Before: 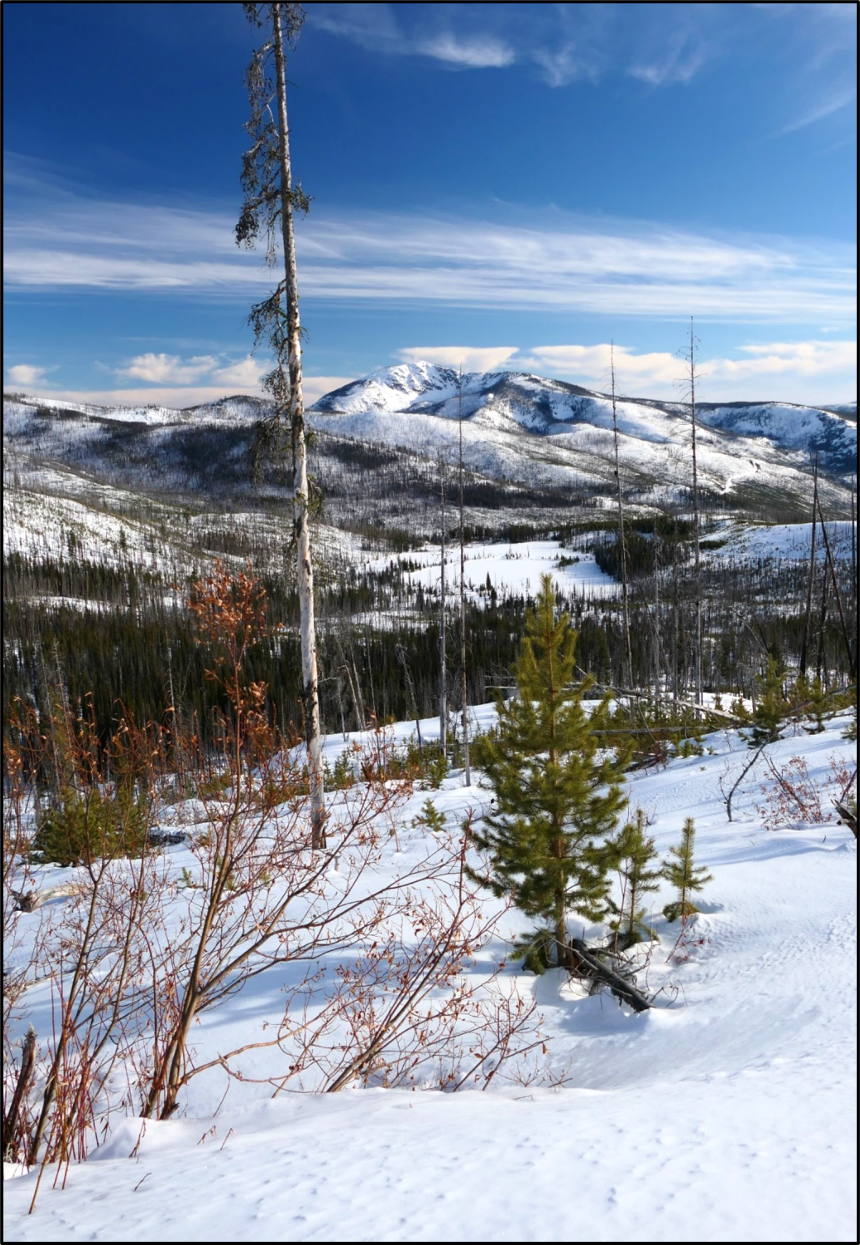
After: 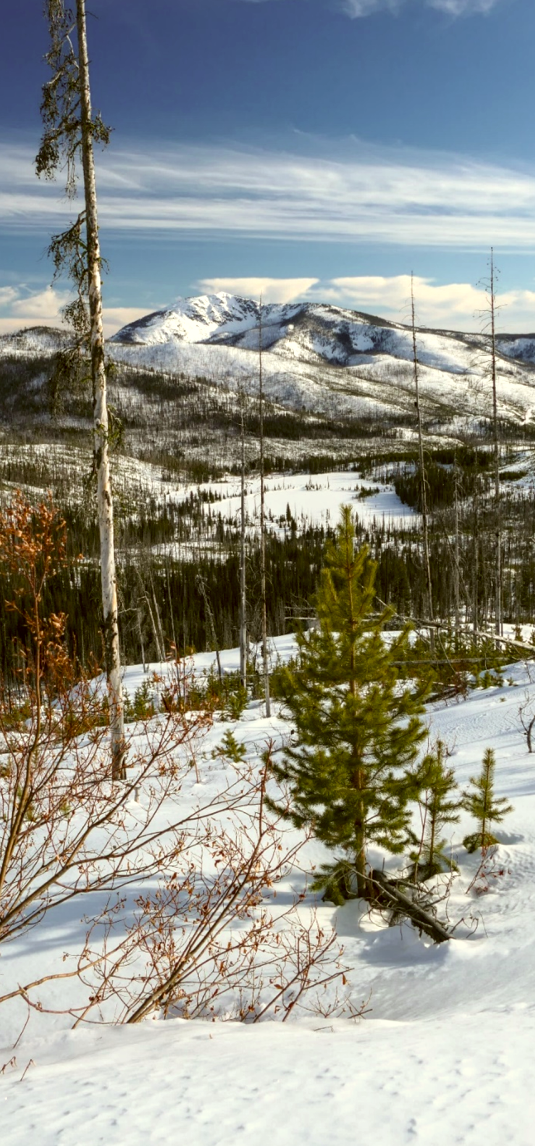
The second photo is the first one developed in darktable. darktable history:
crop and rotate: left 23.337%, top 5.619%, right 14.393%, bottom 2.332%
local contrast: on, module defaults
color correction: highlights a* -1.63, highlights b* 10.18, shadows a* 0.902, shadows b* 19.41
